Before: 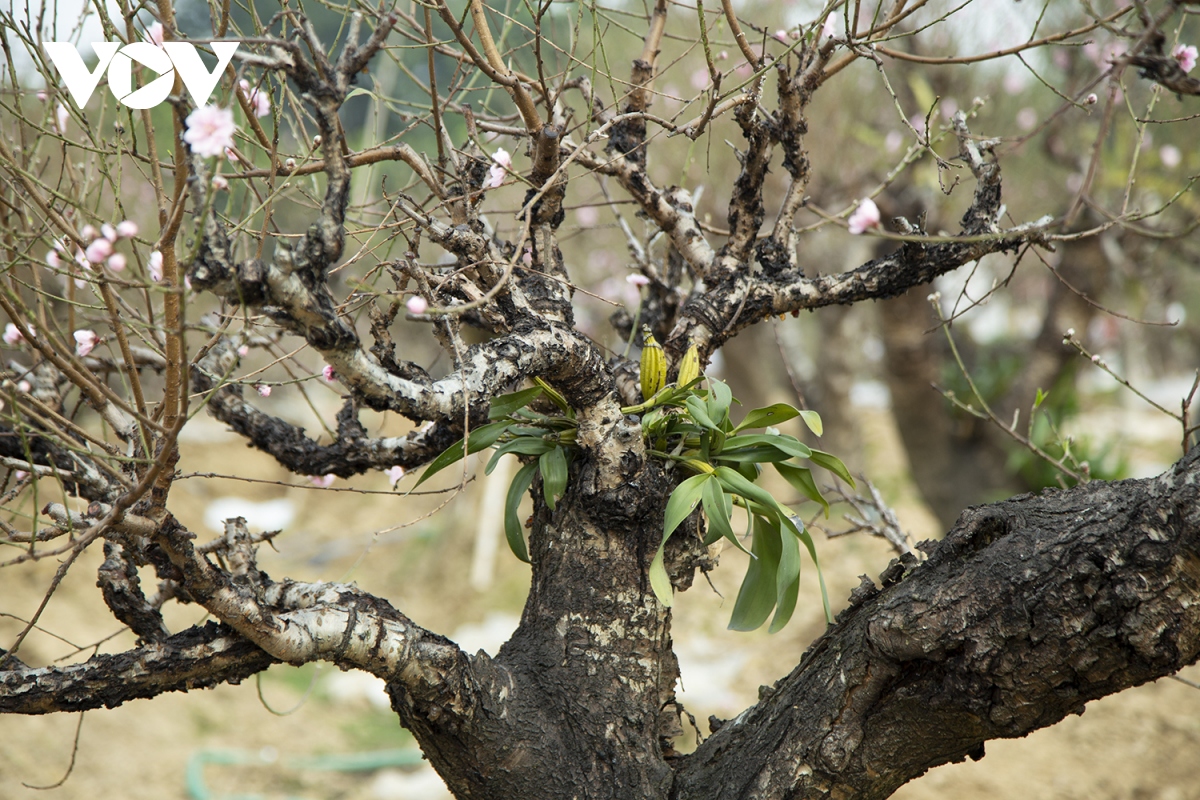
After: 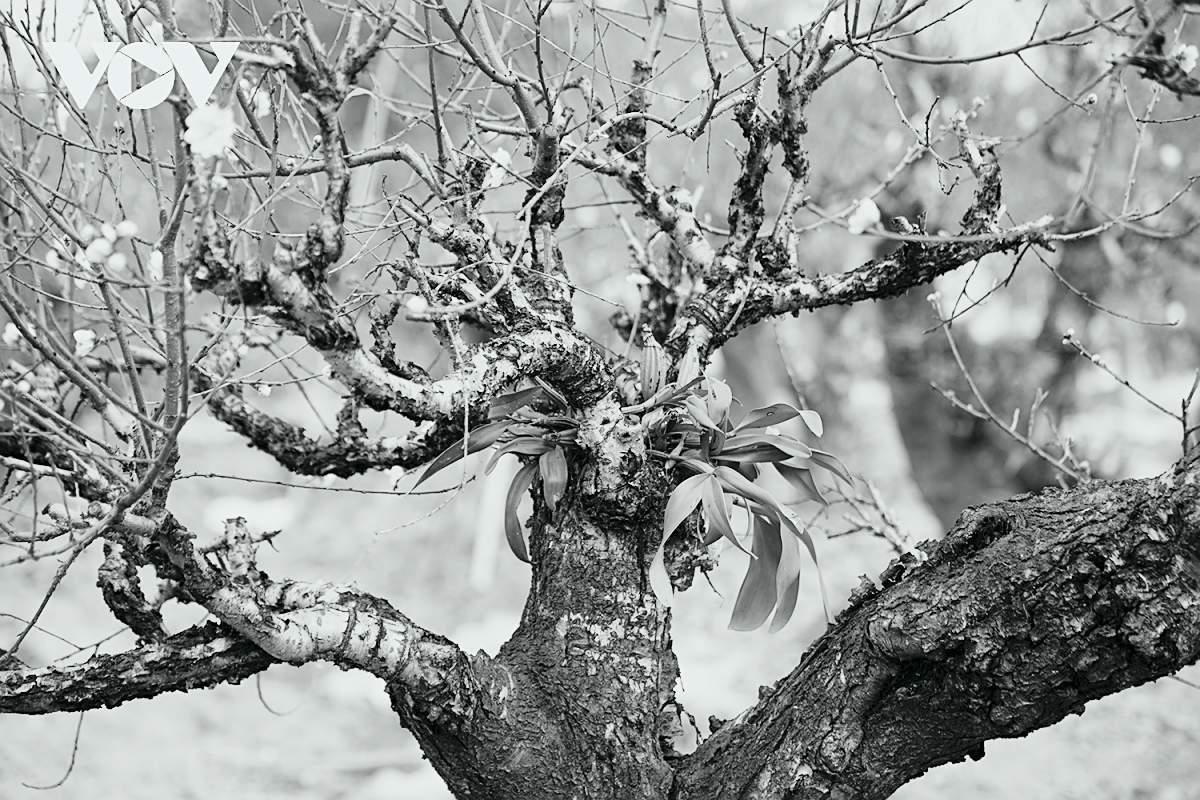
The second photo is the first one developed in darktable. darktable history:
tone curve: curves: ch0 [(0, 0) (0.128, 0.068) (0.292, 0.274) (0.453, 0.507) (0.653, 0.717) (0.785, 0.817) (0.995, 0.917)]; ch1 [(0, 0) (0.384, 0.365) (0.463, 0.447) (0.486, 0.474) (0.503, 0.497) (0.52, 0.525) (0.559, 0.591) (0.583, 0.623) (0.672, 0.699) (0.766, 0.773) (1, 1)]; ch2 [(0, 0) (0.374, 0.344) (0.446, 0.443) (0.501, 0.5) (0.527, 0.549) (0.565, 0.582) (0.624, 0.632) (1, 1)], color space Lab, independent channels, preserve colors none
color calibration: output gray [0.21, 0.42, 0.37, 0], gray › normalize channels true, illuminant same as pipeline (D50), adaptation XYZ, x 0.346, y 0.359, gamut compression 0
global tonemap: drago (0.7, 100)
sharpen: on, module defaults
